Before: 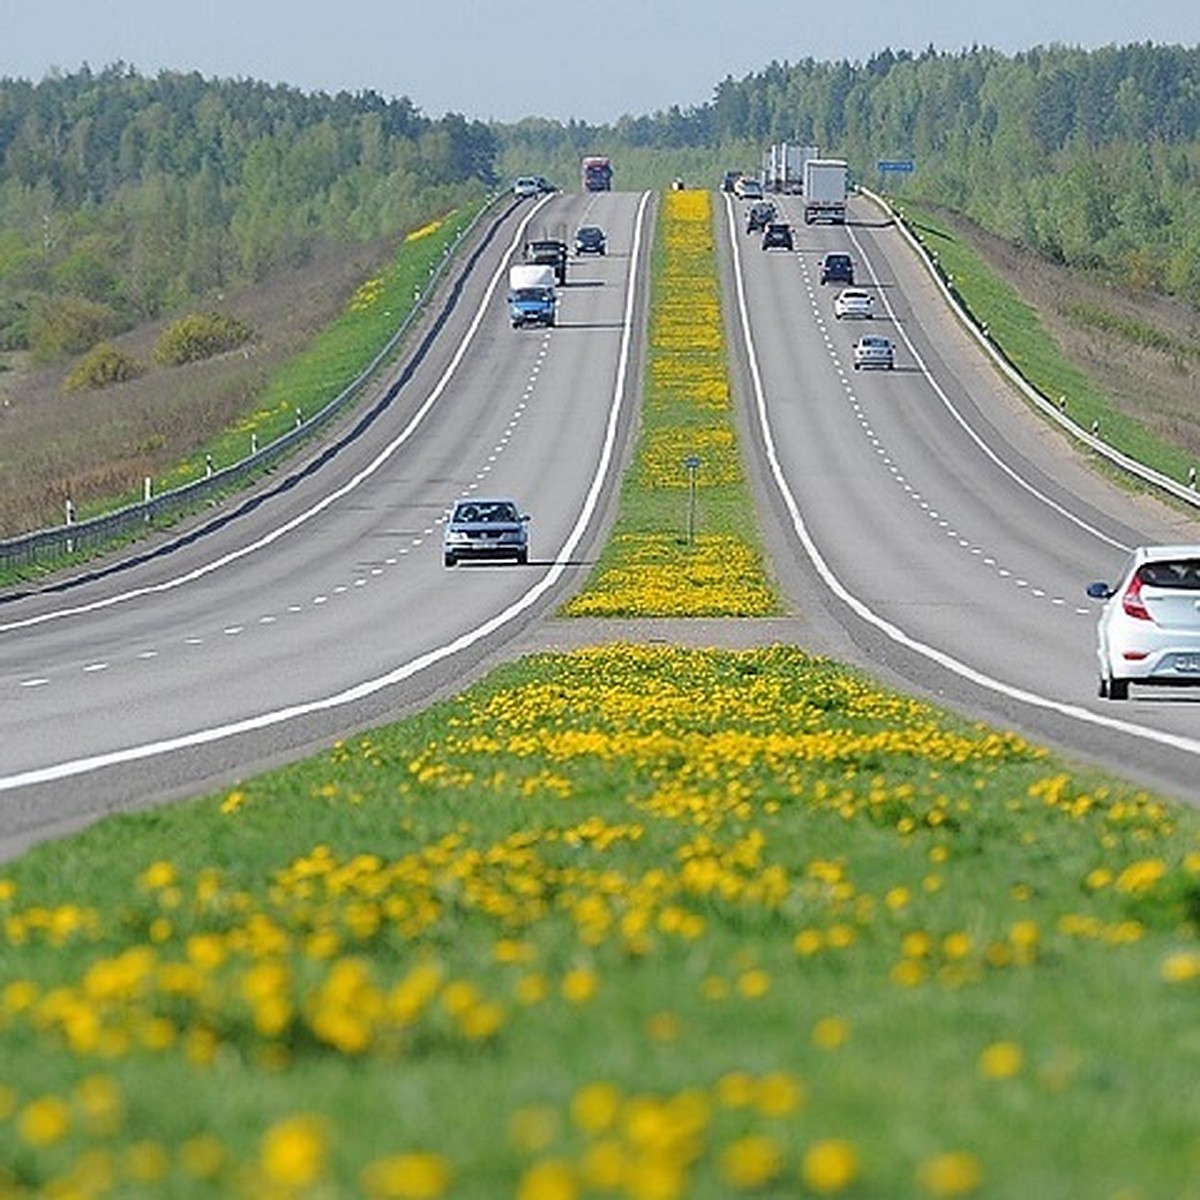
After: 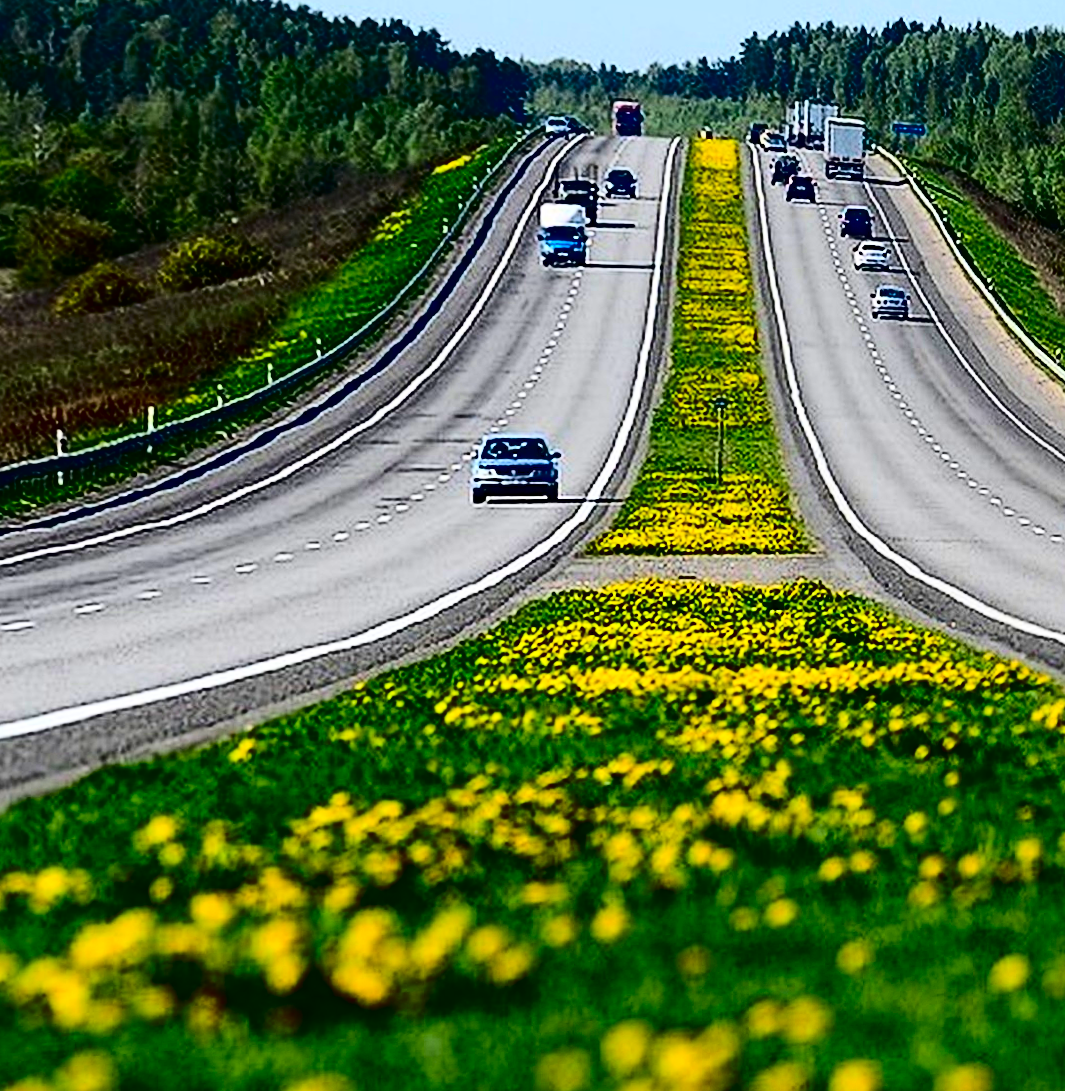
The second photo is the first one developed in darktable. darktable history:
contrast brightness saturation: contrast 0.77, brightness -1, saturation 1
crop and rotate: left 1.088%, right 8.807%
rotate and perspective: rotation -0.013°, lens shift (vertical) -0.027, lens shift (horizontal) 0.178, crop left 0.016, crop right 0.989, crop top 0.082, crop bottom 0.918
color balance: on, module defaults
